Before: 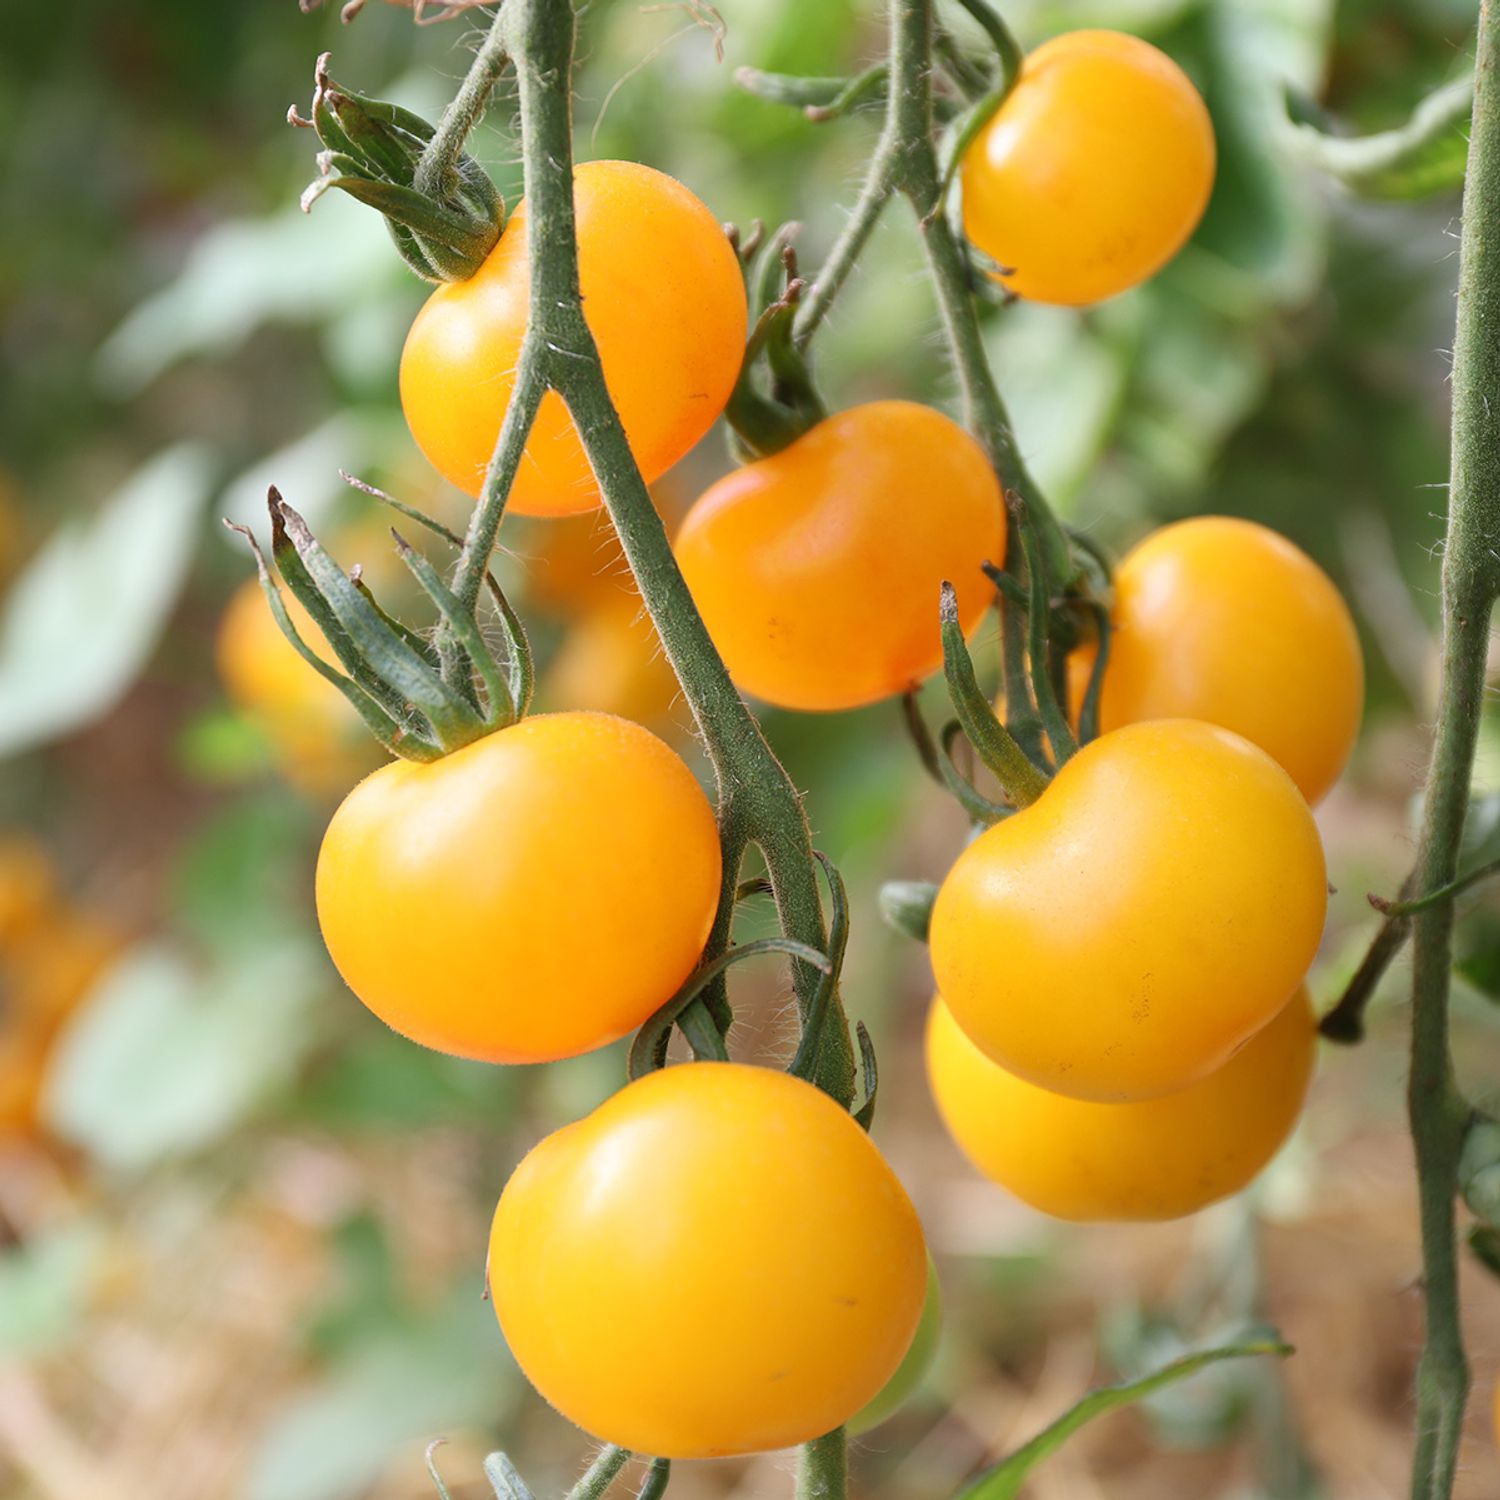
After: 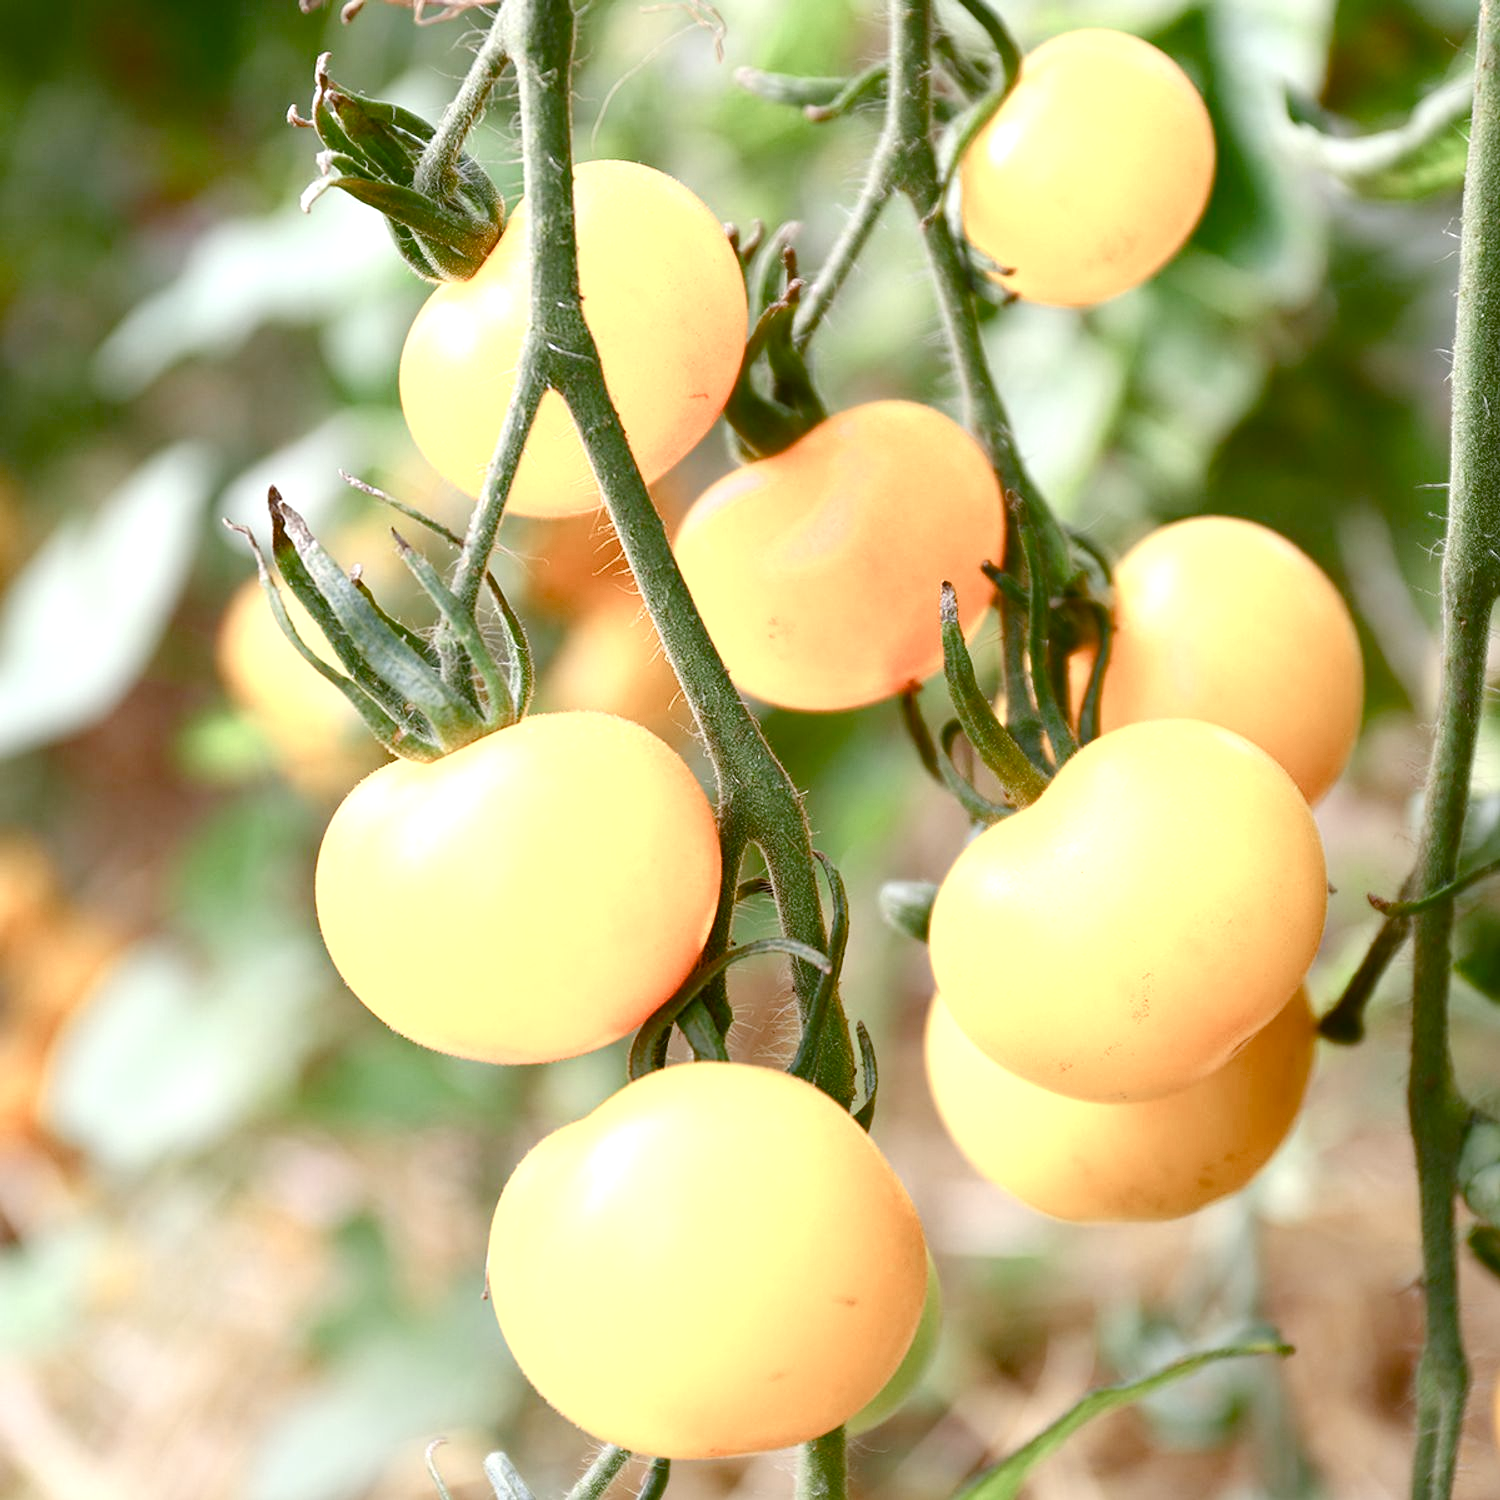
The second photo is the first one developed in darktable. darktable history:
exposure: black level correction 0, exposure 0.499 EV, compensate exposure bias true, compensate highlight preservation false
color balance rgb: perceptual saturation grading › global saturation 20%, perceptual saturation grading › highlights -50.524%, perceptual saturation grading › shadows 31.211%, perceptual brilliance grading › global brilliance 2.027%, perceptual brilliance grading › highlights -3.556%, saturation formula JzAzBz (2021)
